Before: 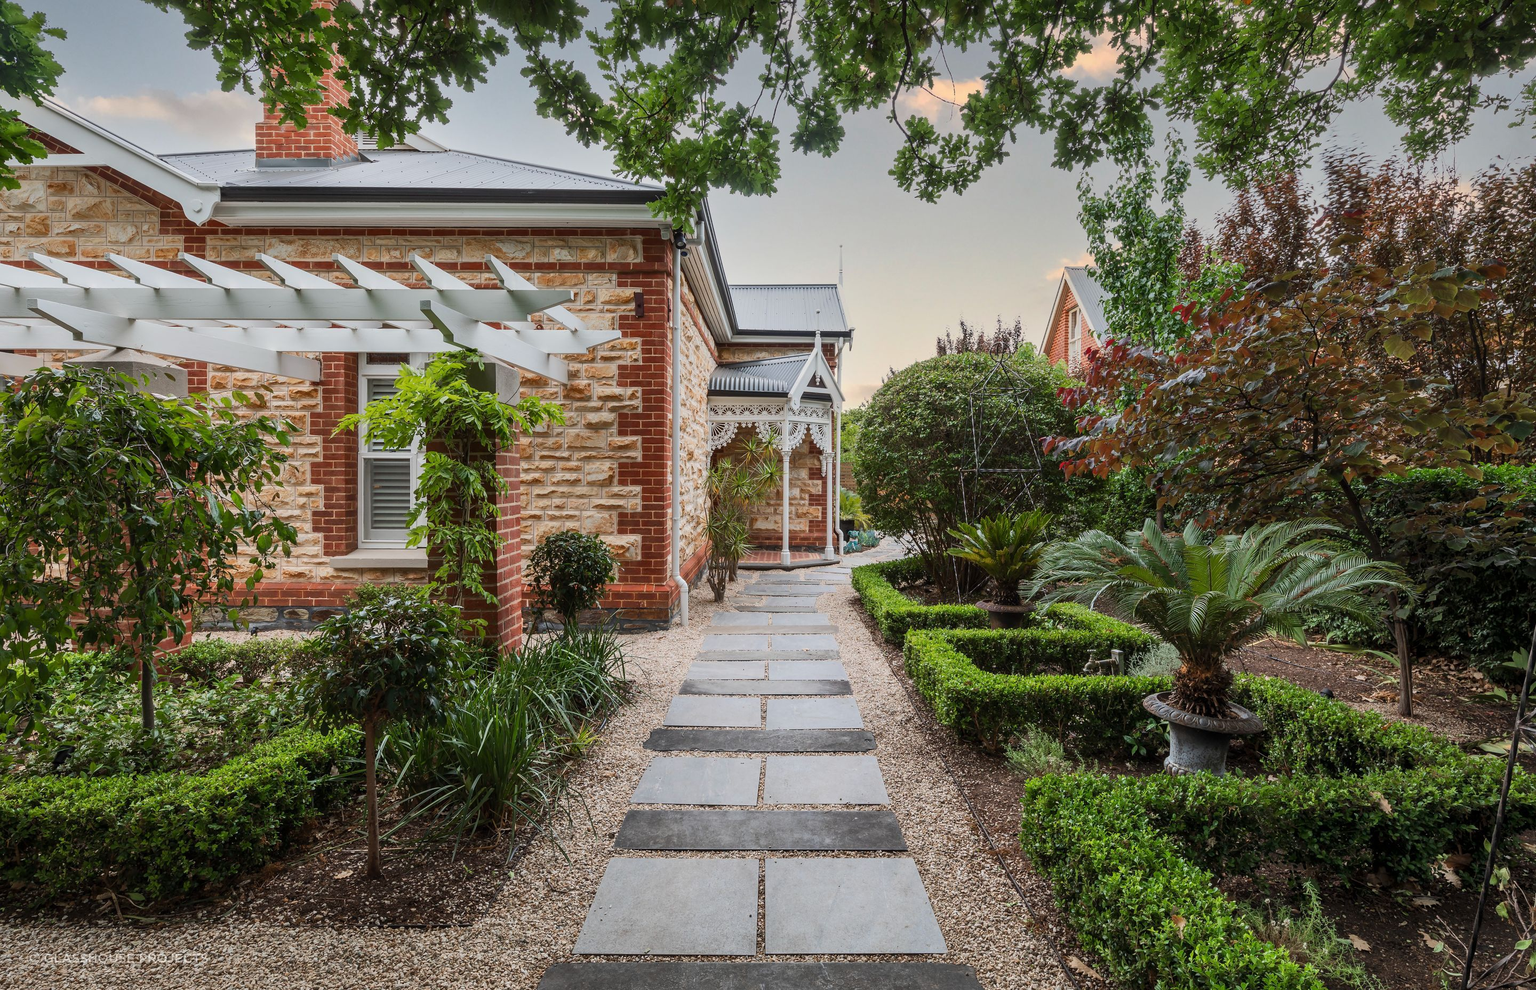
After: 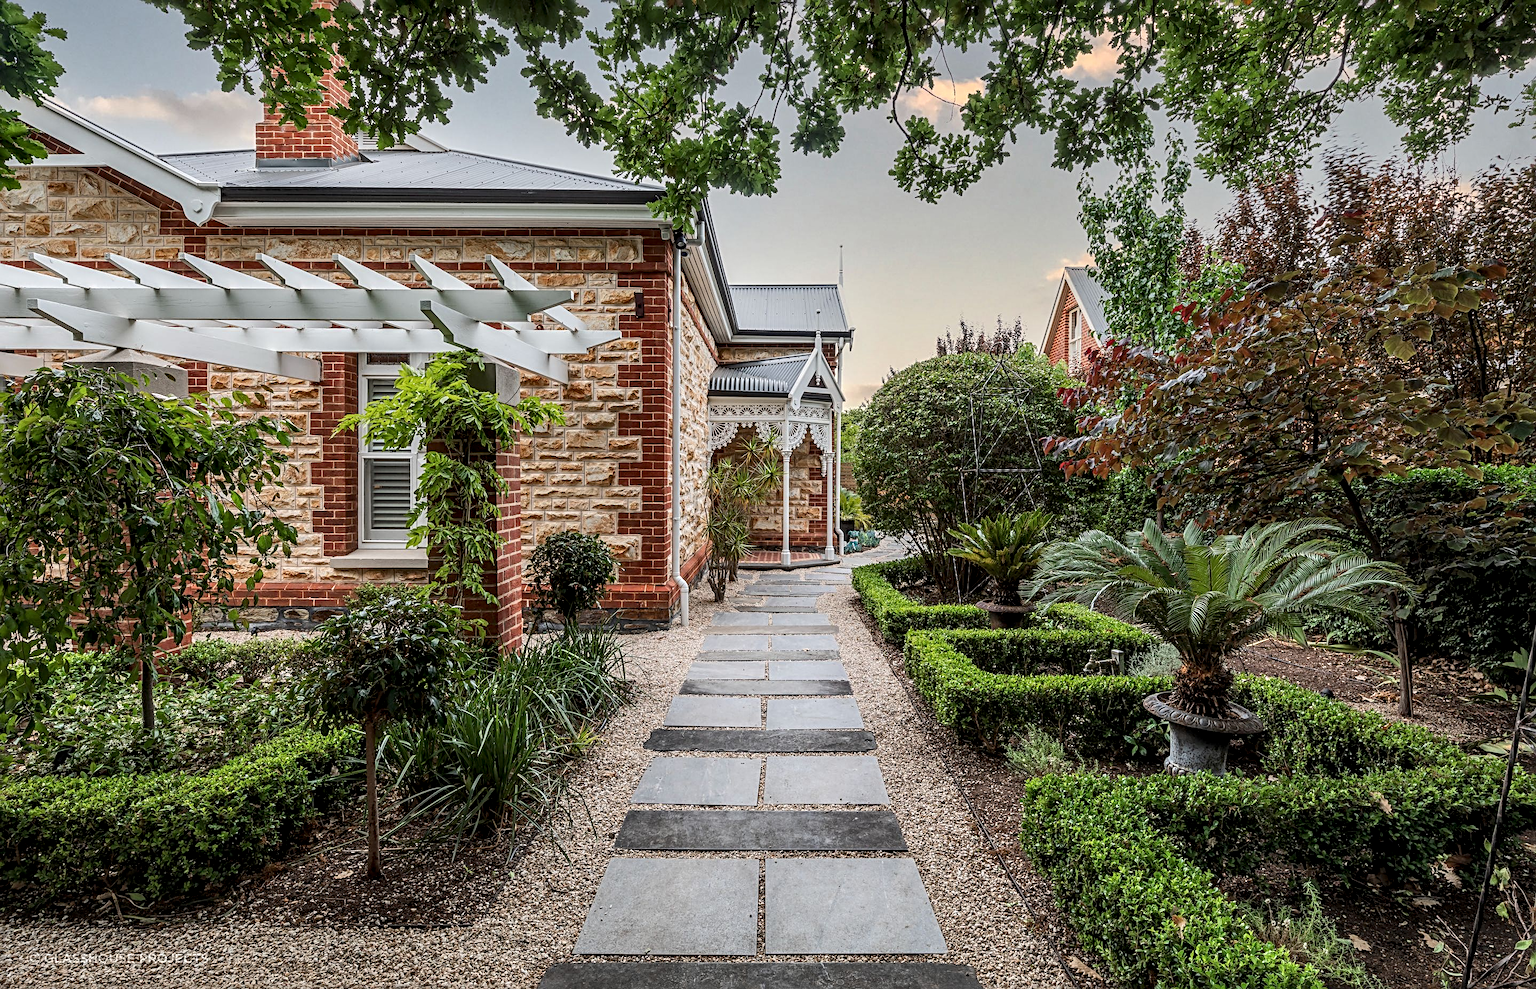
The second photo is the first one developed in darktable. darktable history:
sharpen: radius 3.974
local contrast: highlights 24%, detail 150%
